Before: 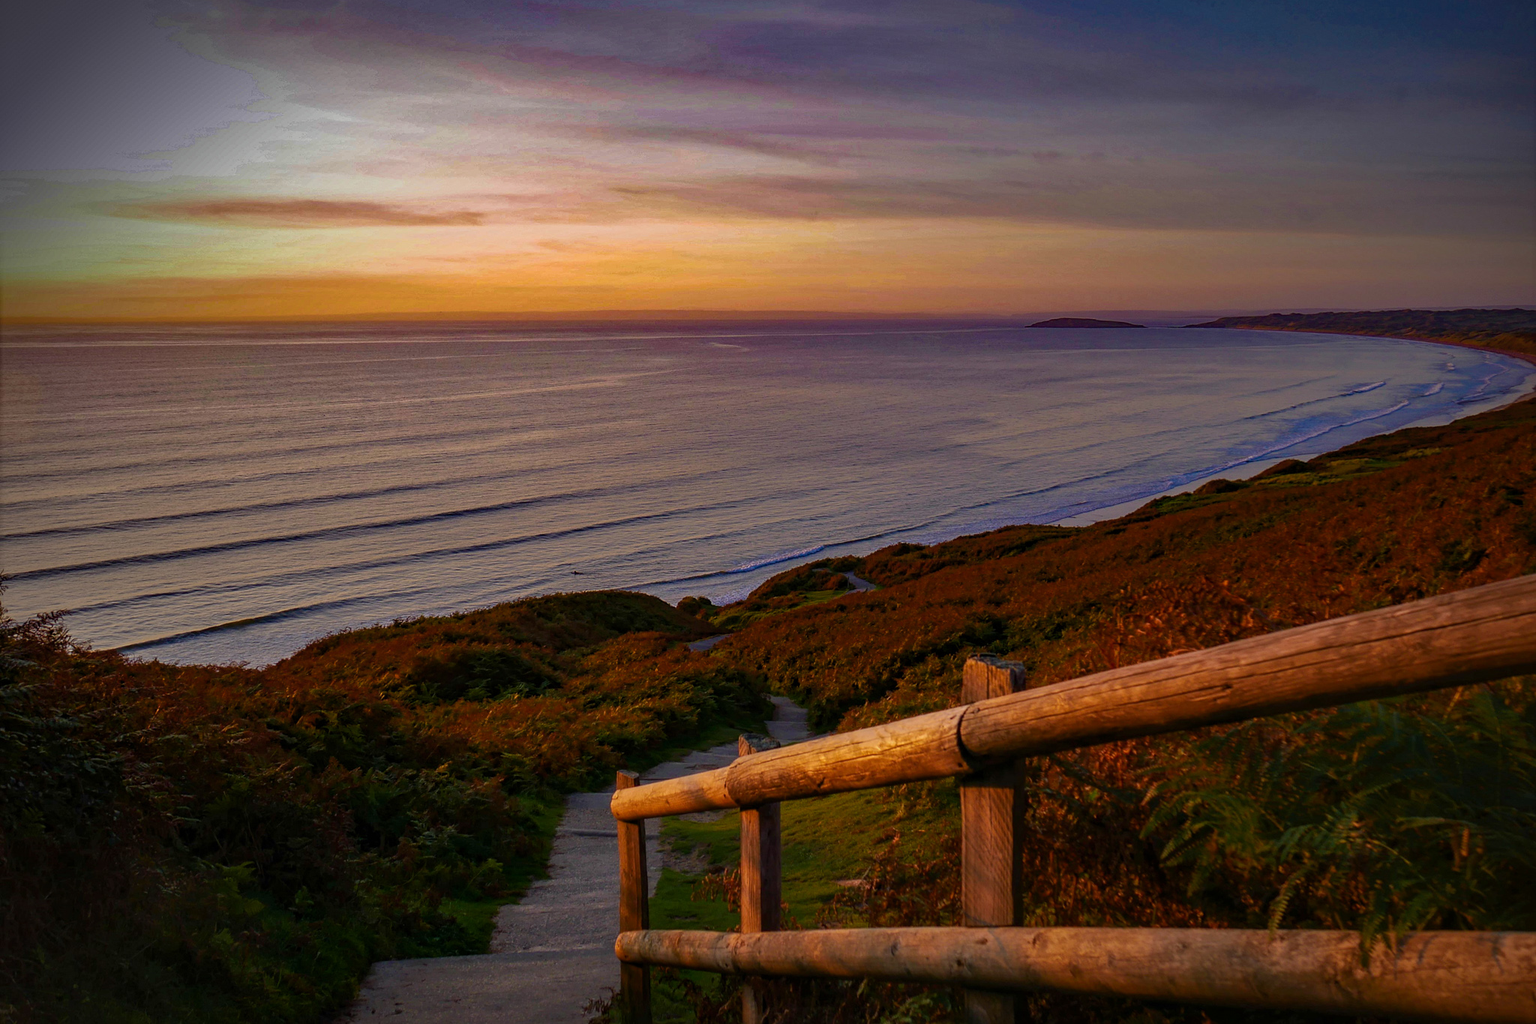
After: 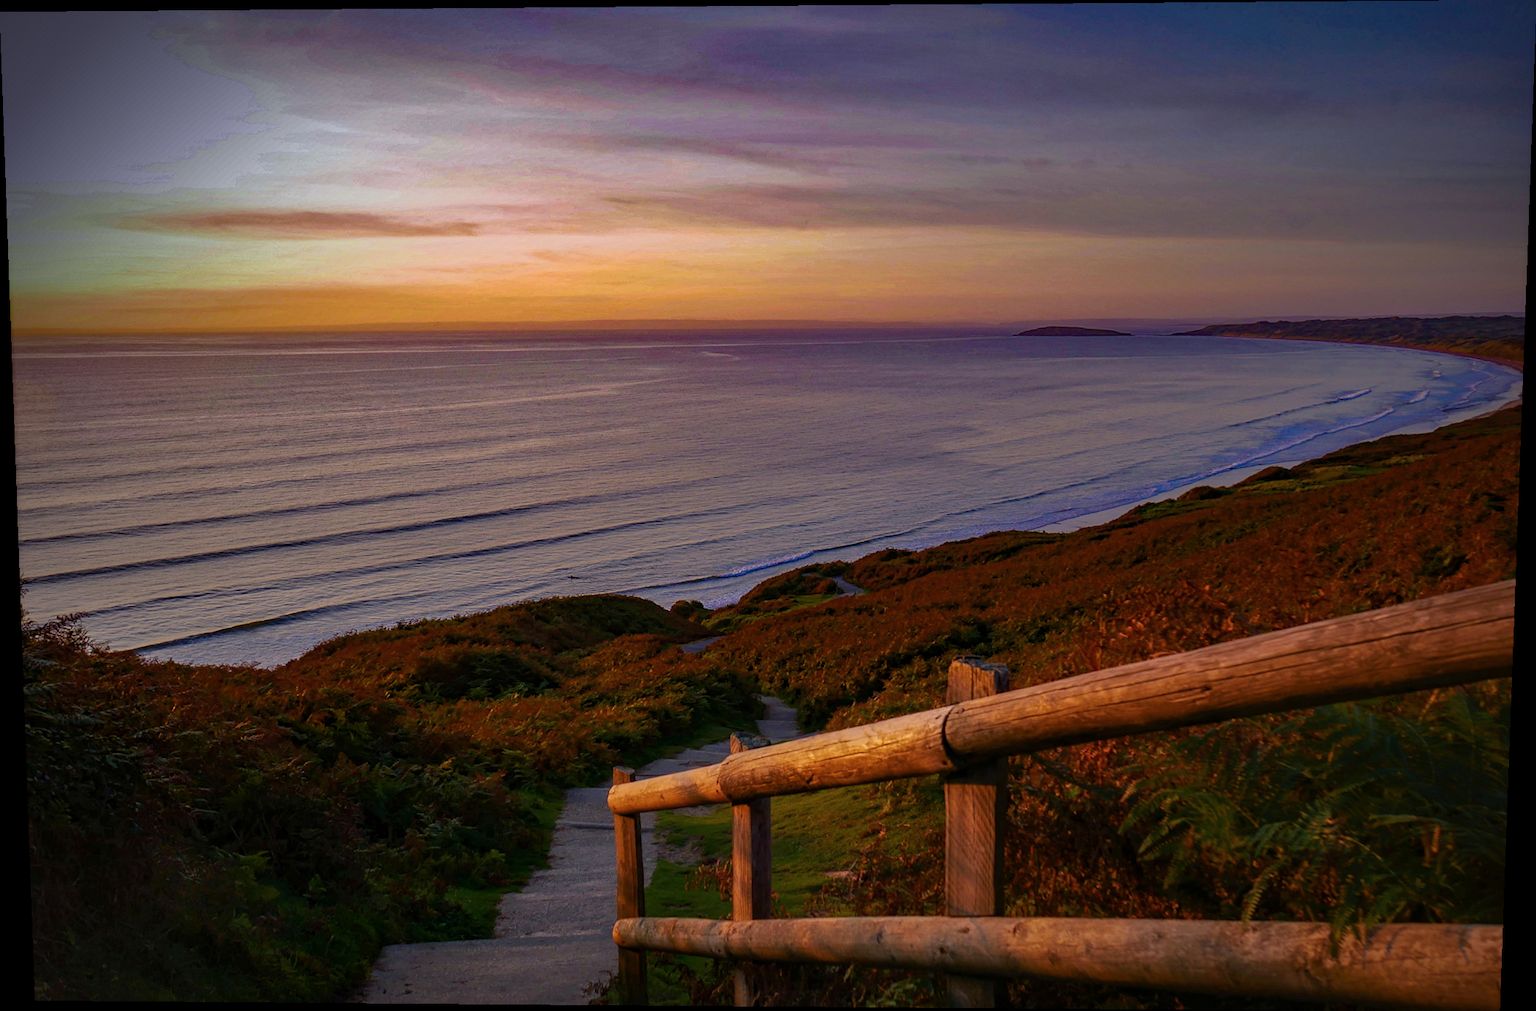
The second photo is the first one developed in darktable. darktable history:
color calibration: illuminant as shot in camera, x 0.358, y 0.373, temperature 4628.91 K
rotate and perspective: lens shift (vertical) 0.048, lens shift (horizontal) -0.024, automatic cropping off
